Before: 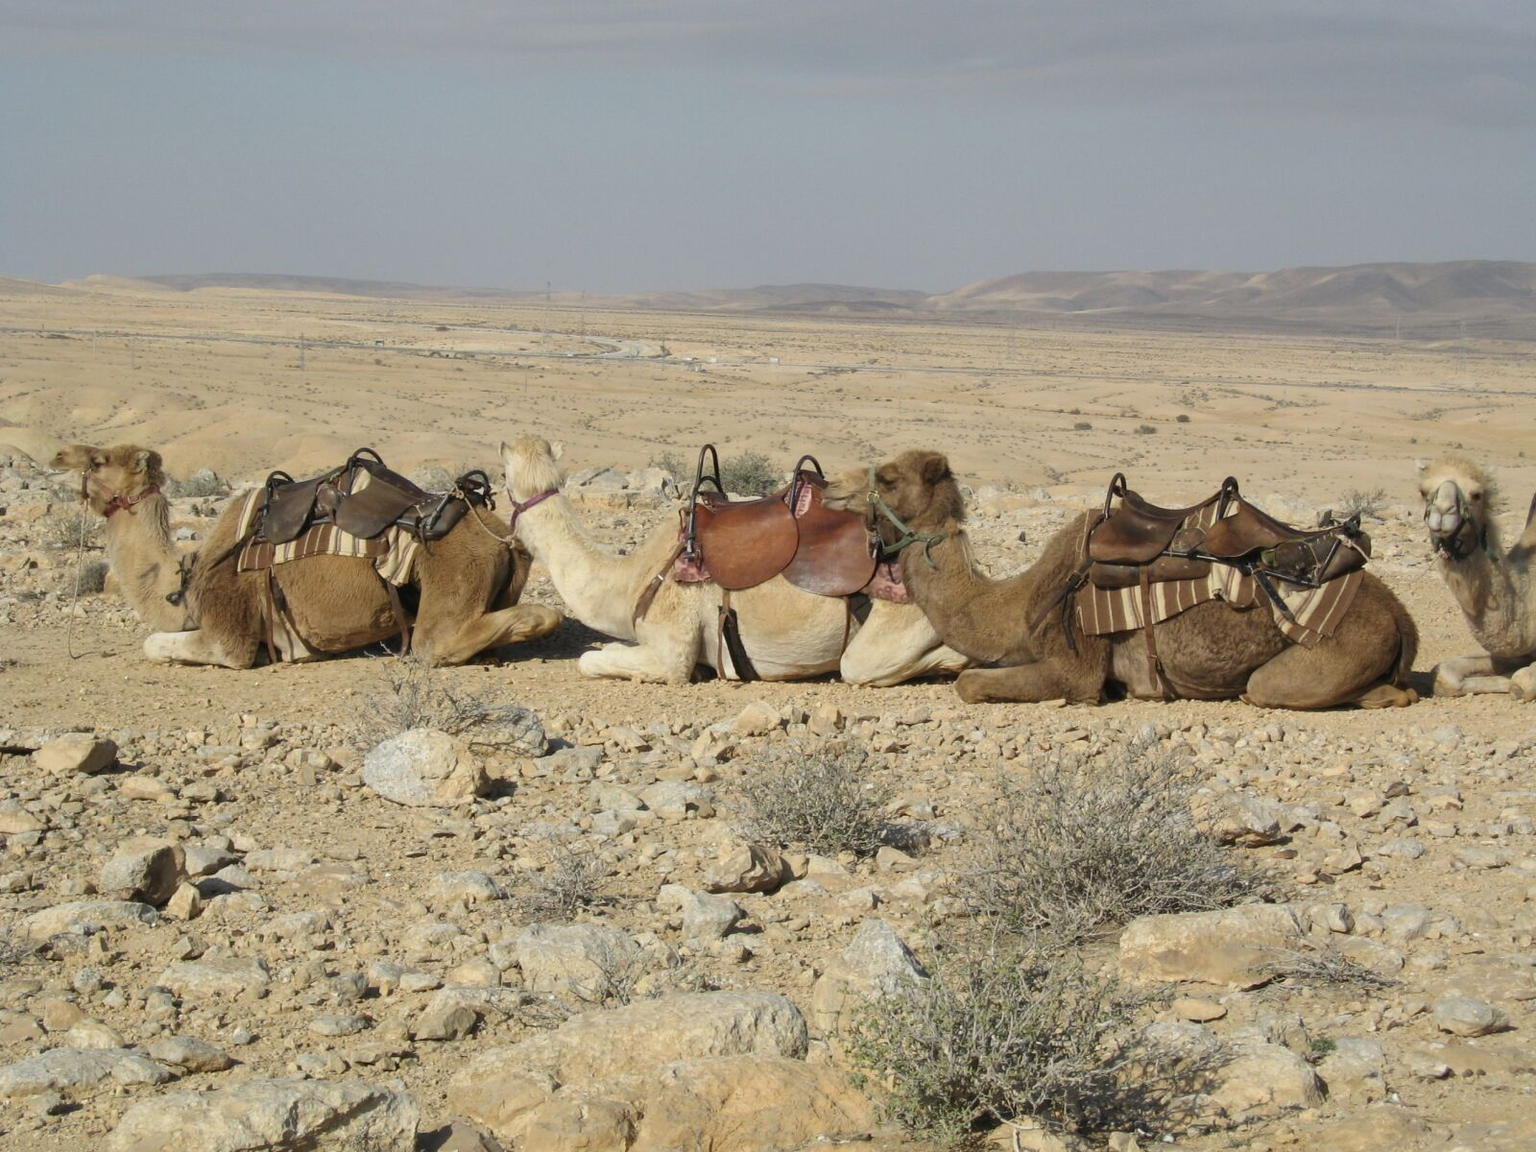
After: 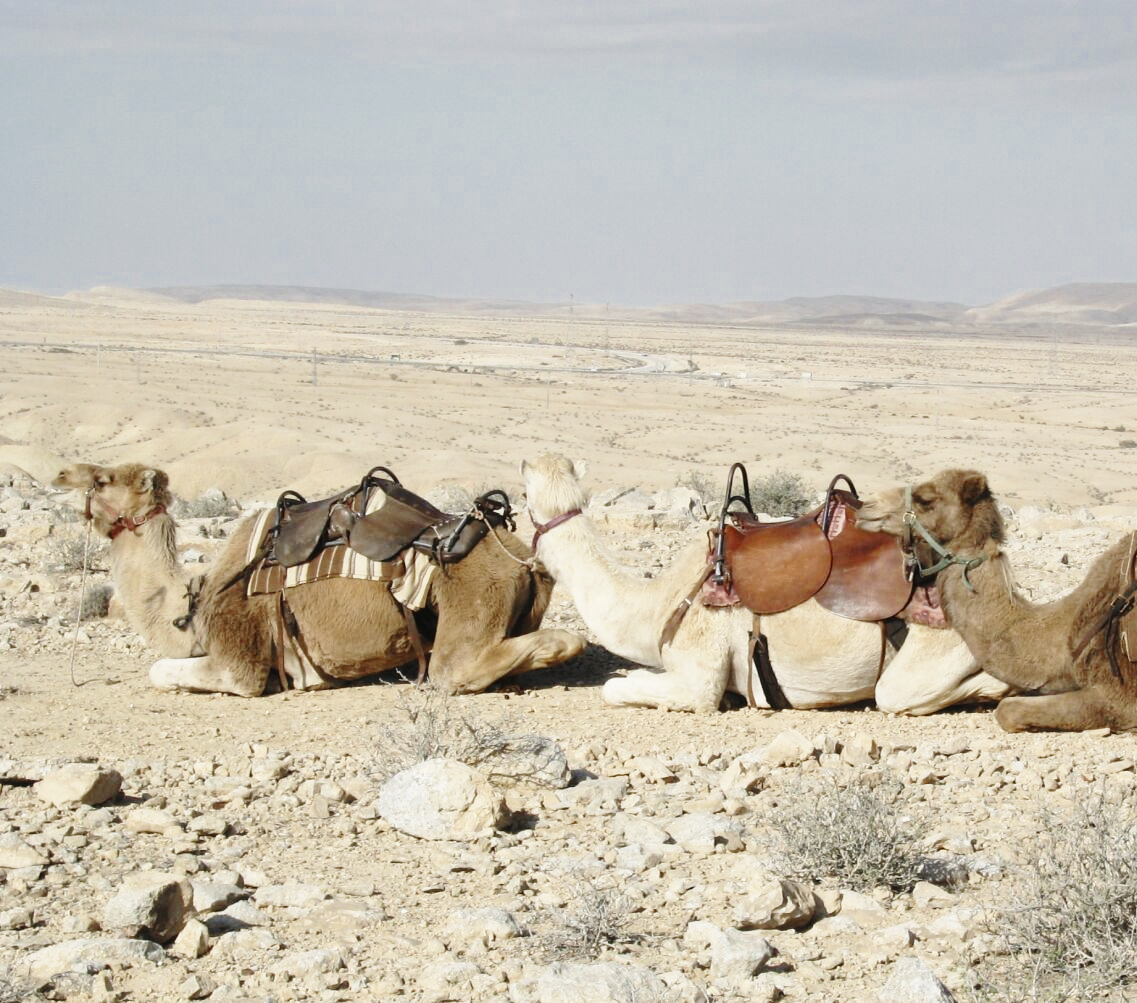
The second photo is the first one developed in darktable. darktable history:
crop: right 28.894%, bottom 16.353%
base curve: curves: ch0 [(0, 0) (0.028, 0.03) (0.121, 0.232) (0.46, 0.748) (0.859, 0.968) (1, 1)], preserve colors none
color zones: curves: ch0 [(0, 0.5) (0.125, 0.4) (0.25, 0.5) (0.375, 0.4) (0.5, 0.4) (0.625, 0.35) (0.75, 0.35) (0.875, 0.5)]; ch1 [(0, 0.35) (0.125, 0.45) (0.25, 0.35) (0.375, 0.35) (0.5, 0.35) (0.625, 0.35) (0.75, 0.45) (0.875, 0.35)]; ch2 [(0, 0.6) (0.125, 0.5) (0.25, 0.5) (0.375, 0.6) (0.5, 0.6) (0.625, 0.5) (0.75, 0.5) (0.875, 0.5)]
exposure: compensate exposure bias true, compensate highlight preservation false
